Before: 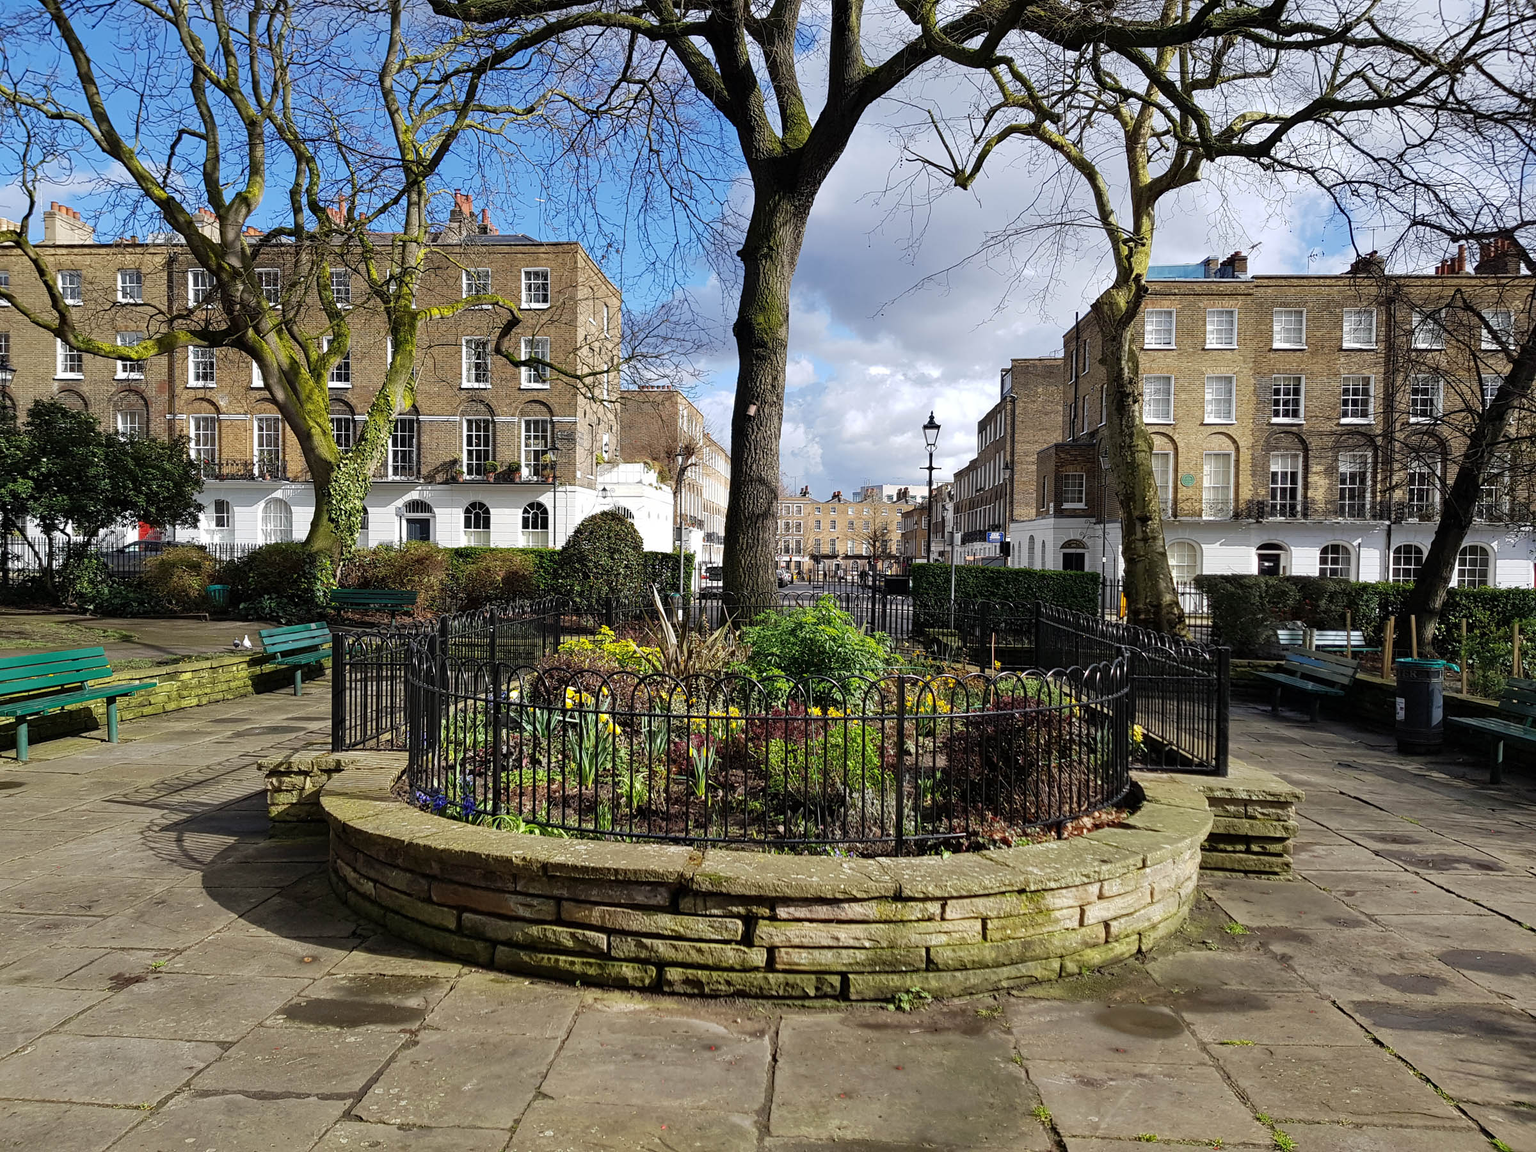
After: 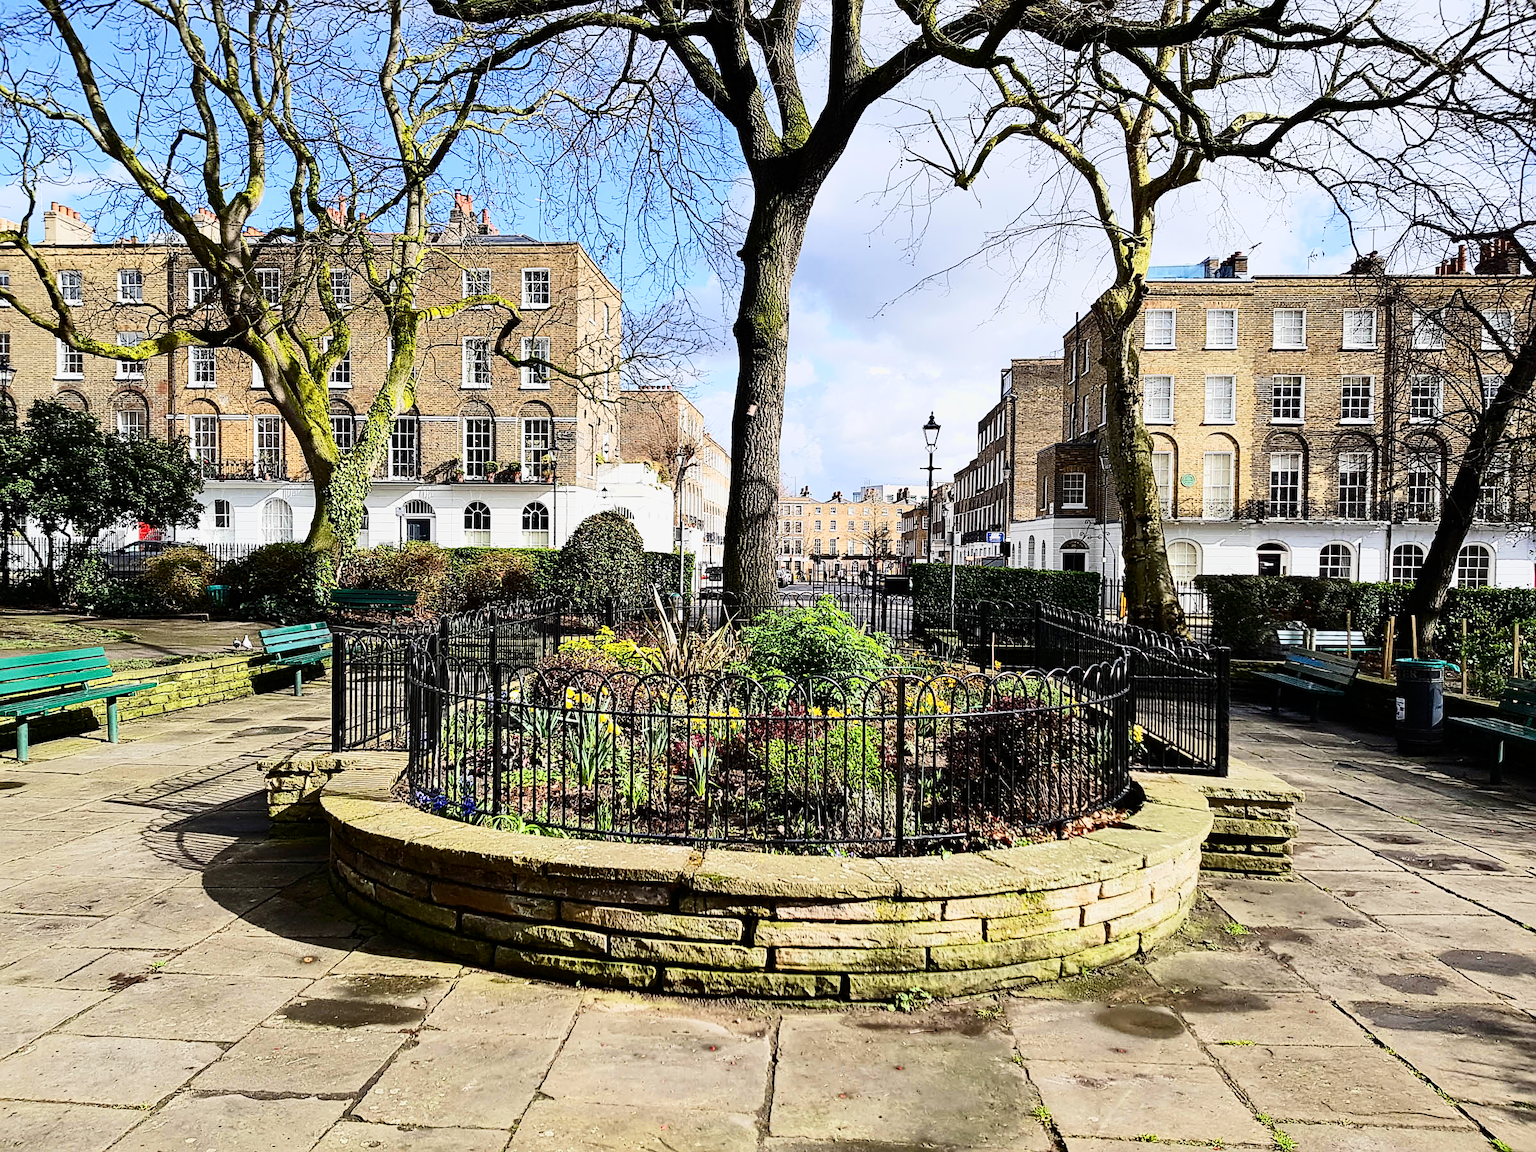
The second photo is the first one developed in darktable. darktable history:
filmic rgb: black relative exposure -16 EV, white relative exposure 6.12 EV, hardness 5.24
contrast brightness saturation: contrast 0.4, brightness 0.096, saturation 0.206
exposure: black level correction 0, exposure 0.499 EV, compensate highlight preservation false
sharpen: on, module defaults
